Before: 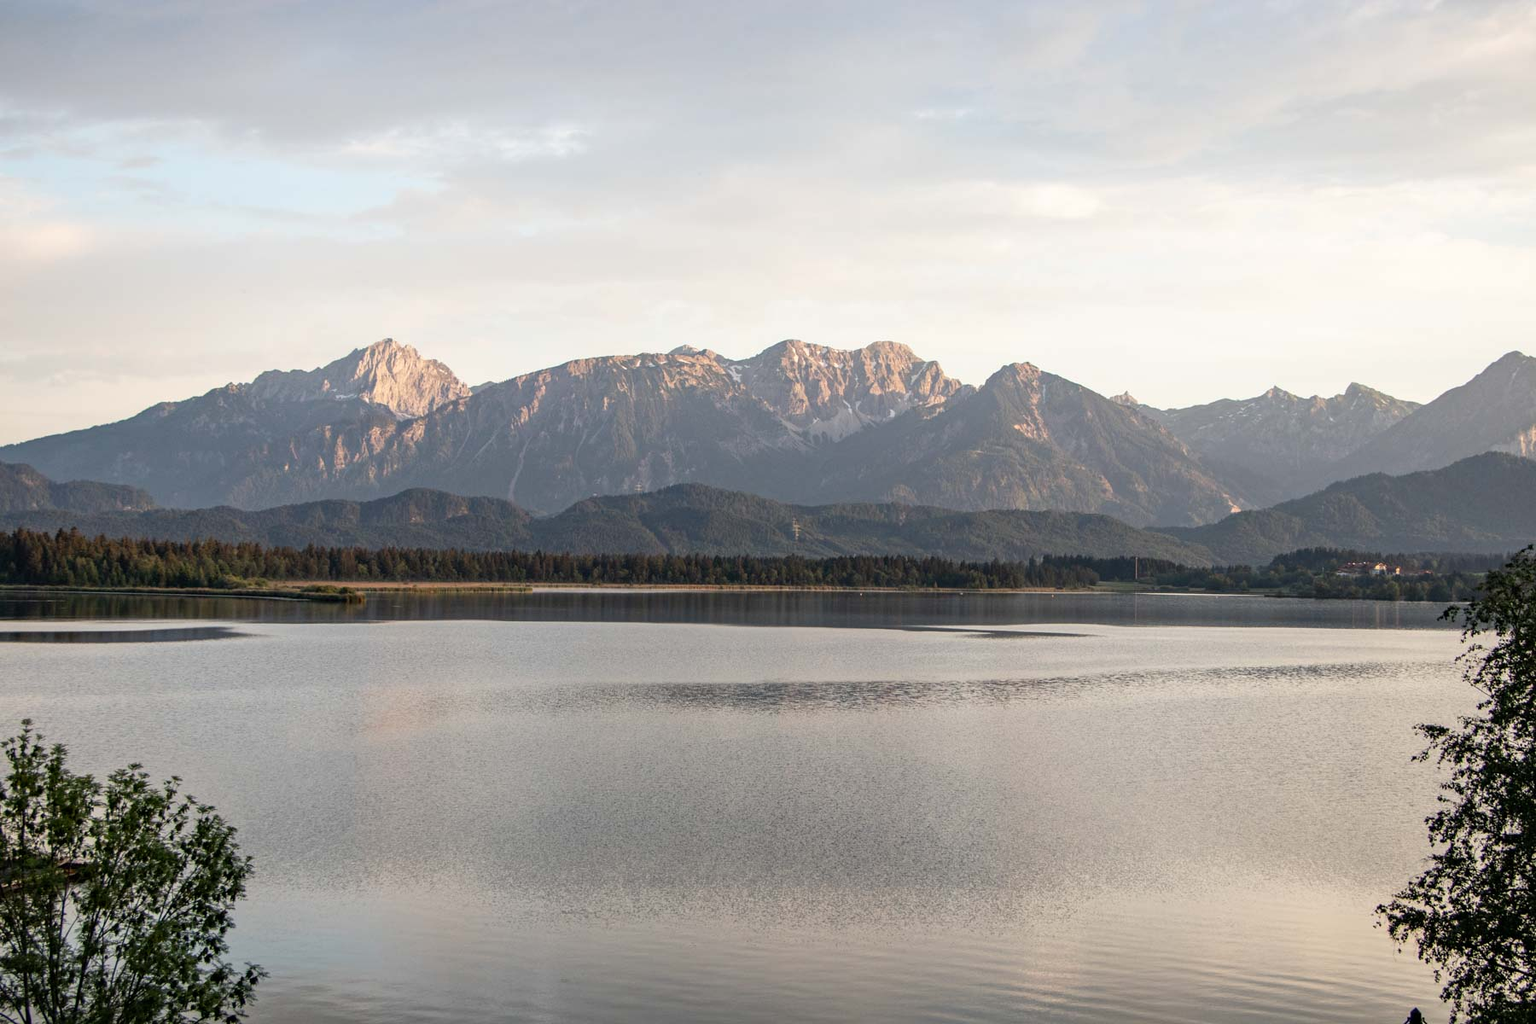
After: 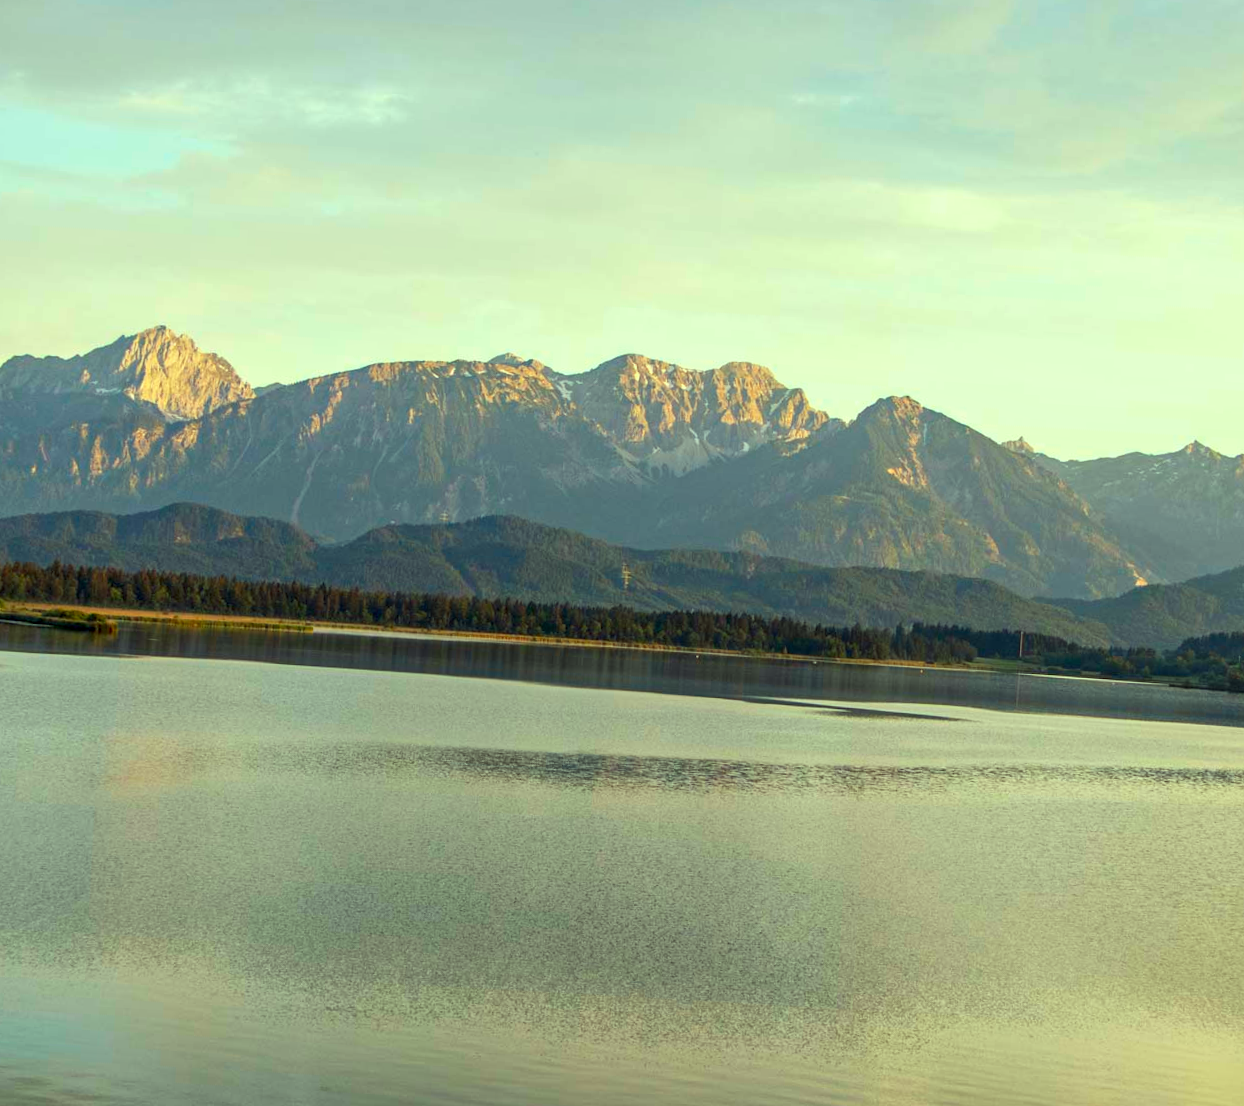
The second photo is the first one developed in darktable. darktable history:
contrast equalizer: octaves 7, y [[0.6 ×6], [0.55 ×6], [0 ×6], [0 ×6], [0 ×6]], mix 0.3
crop and rotate: angle -3.27°, left 14.277%, top 0.028%, right 10.766%, bottom 0.028%
color correction: highlights a* -10.77, highlights b* 9.8, saturation 1.72
